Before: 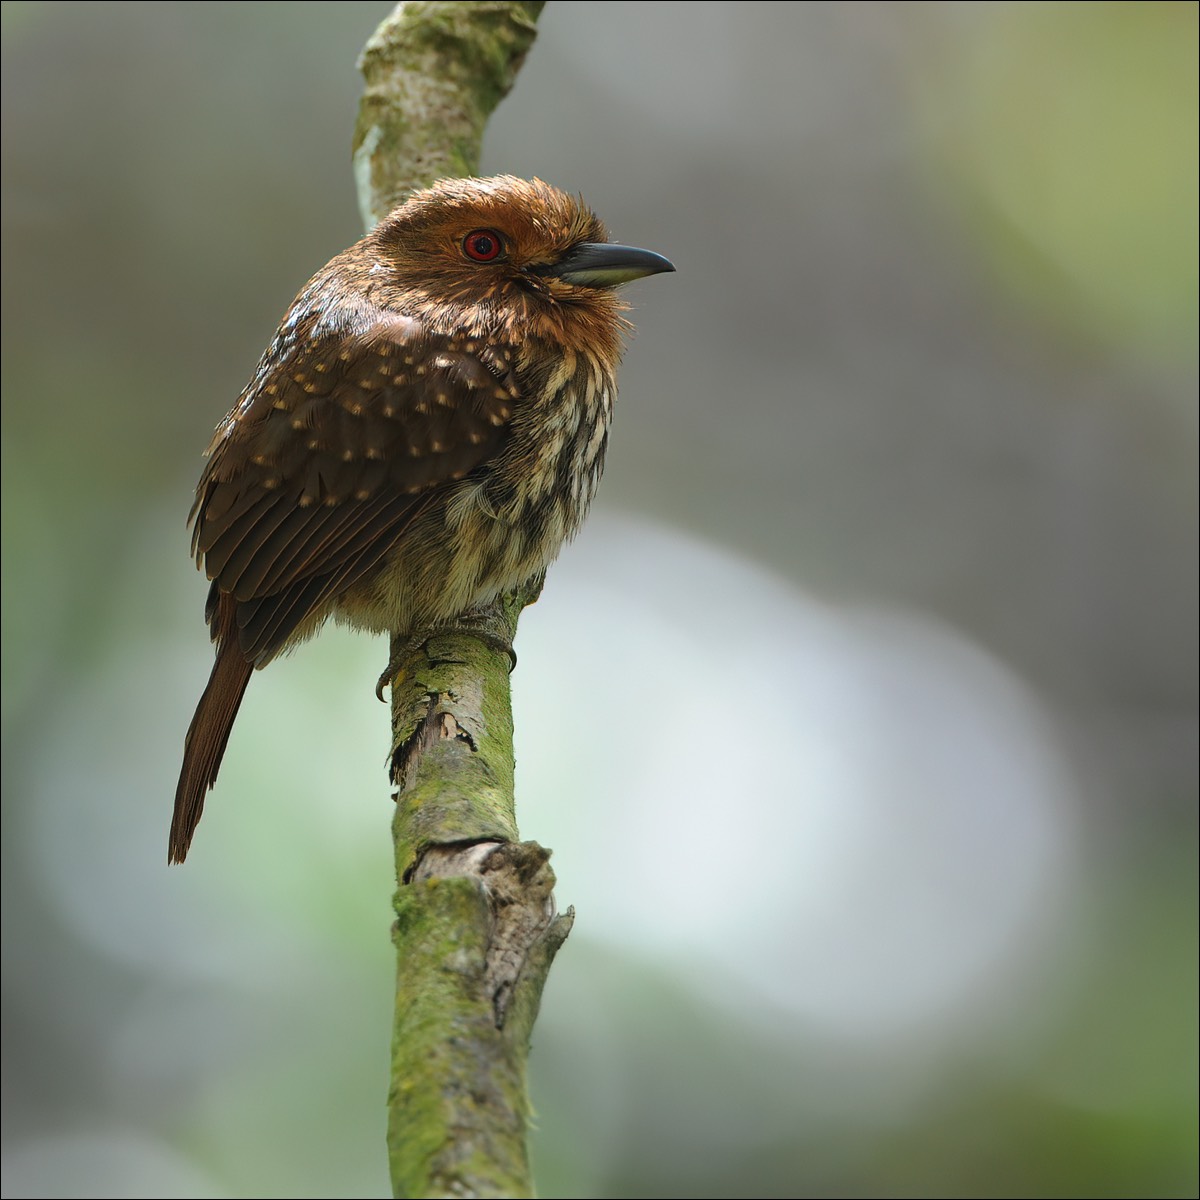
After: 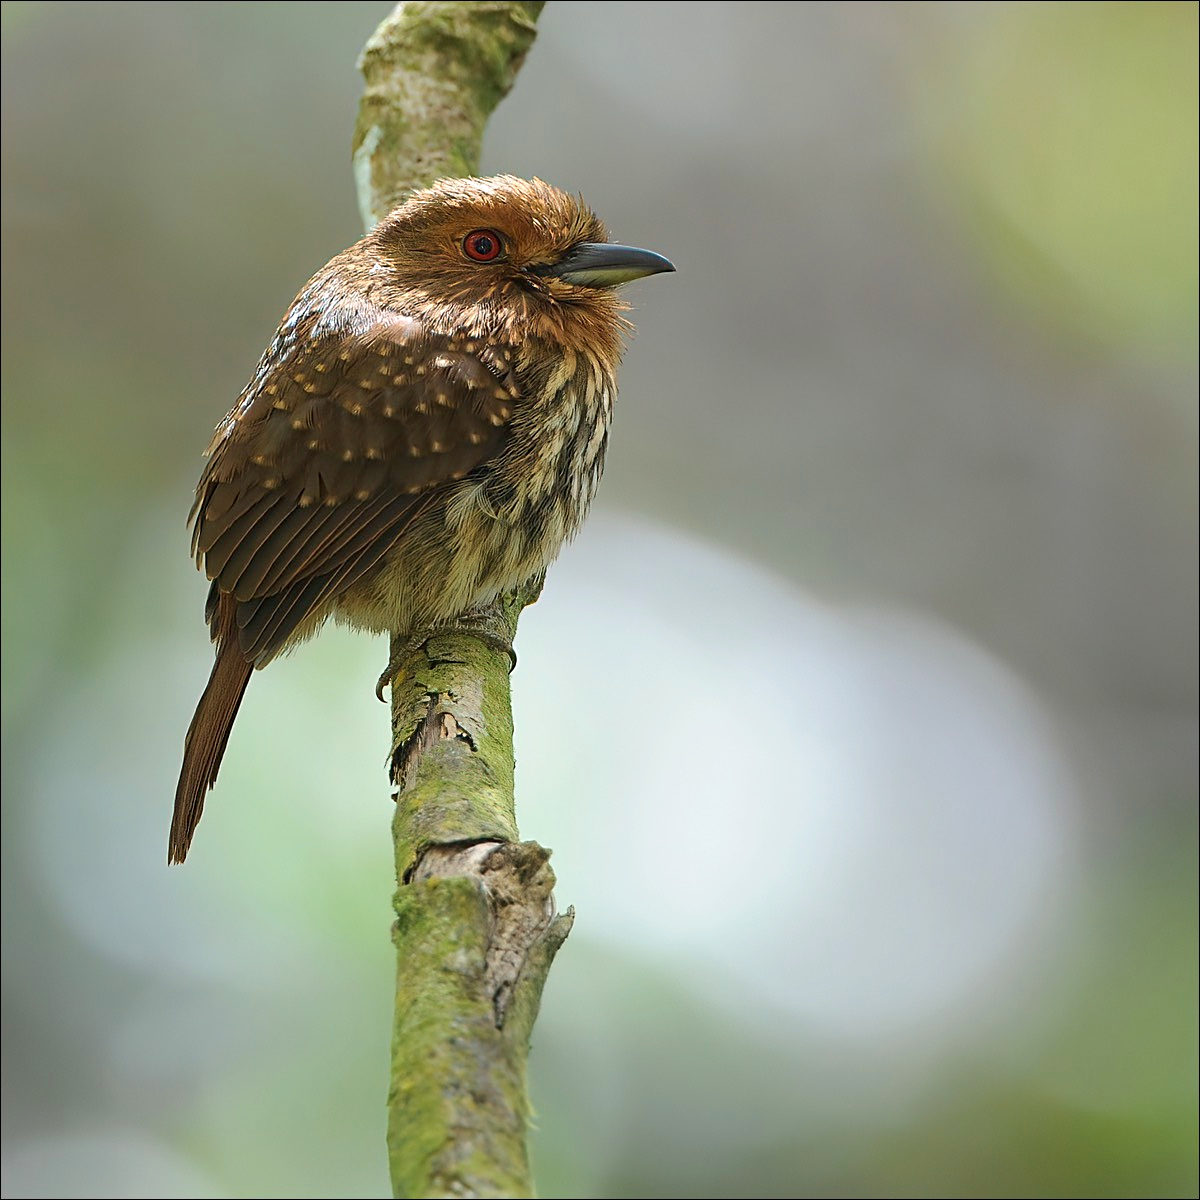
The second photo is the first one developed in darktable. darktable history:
velvia: on, module defaults
sharpen: on, module defaults
tone equalizer: on, module defaults
